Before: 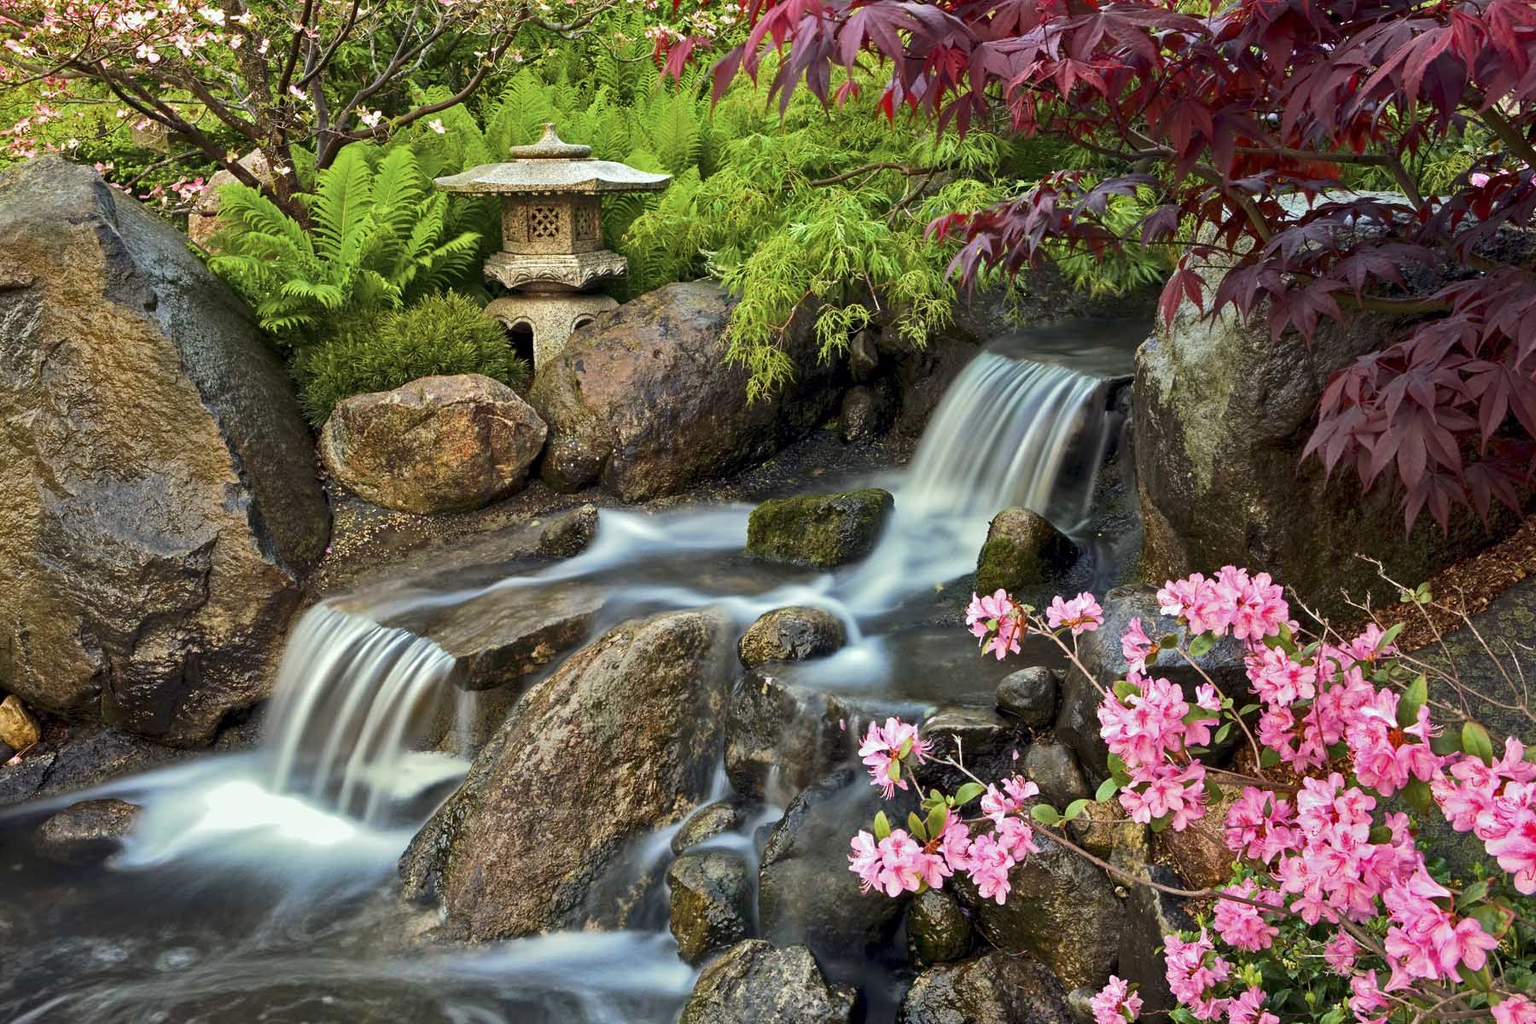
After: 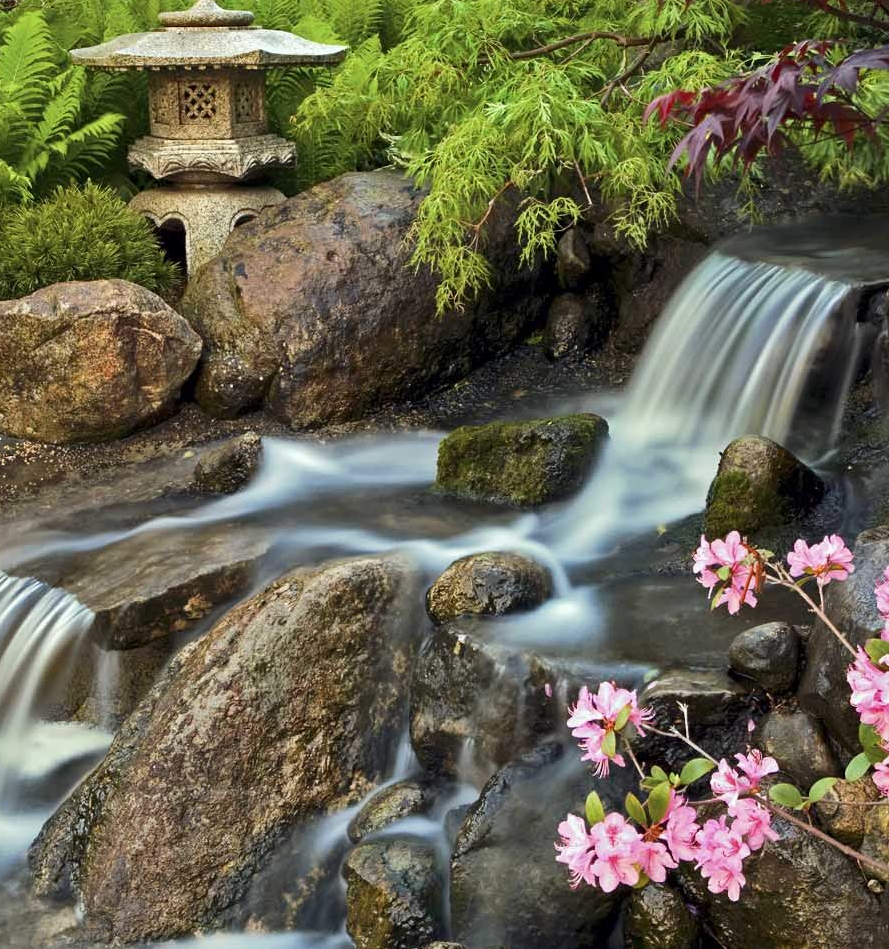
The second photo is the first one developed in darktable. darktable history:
crop and rotate: angle 0.013°, left 24.403%, top 13.255%, right 26.183%, bottom 7.607%
